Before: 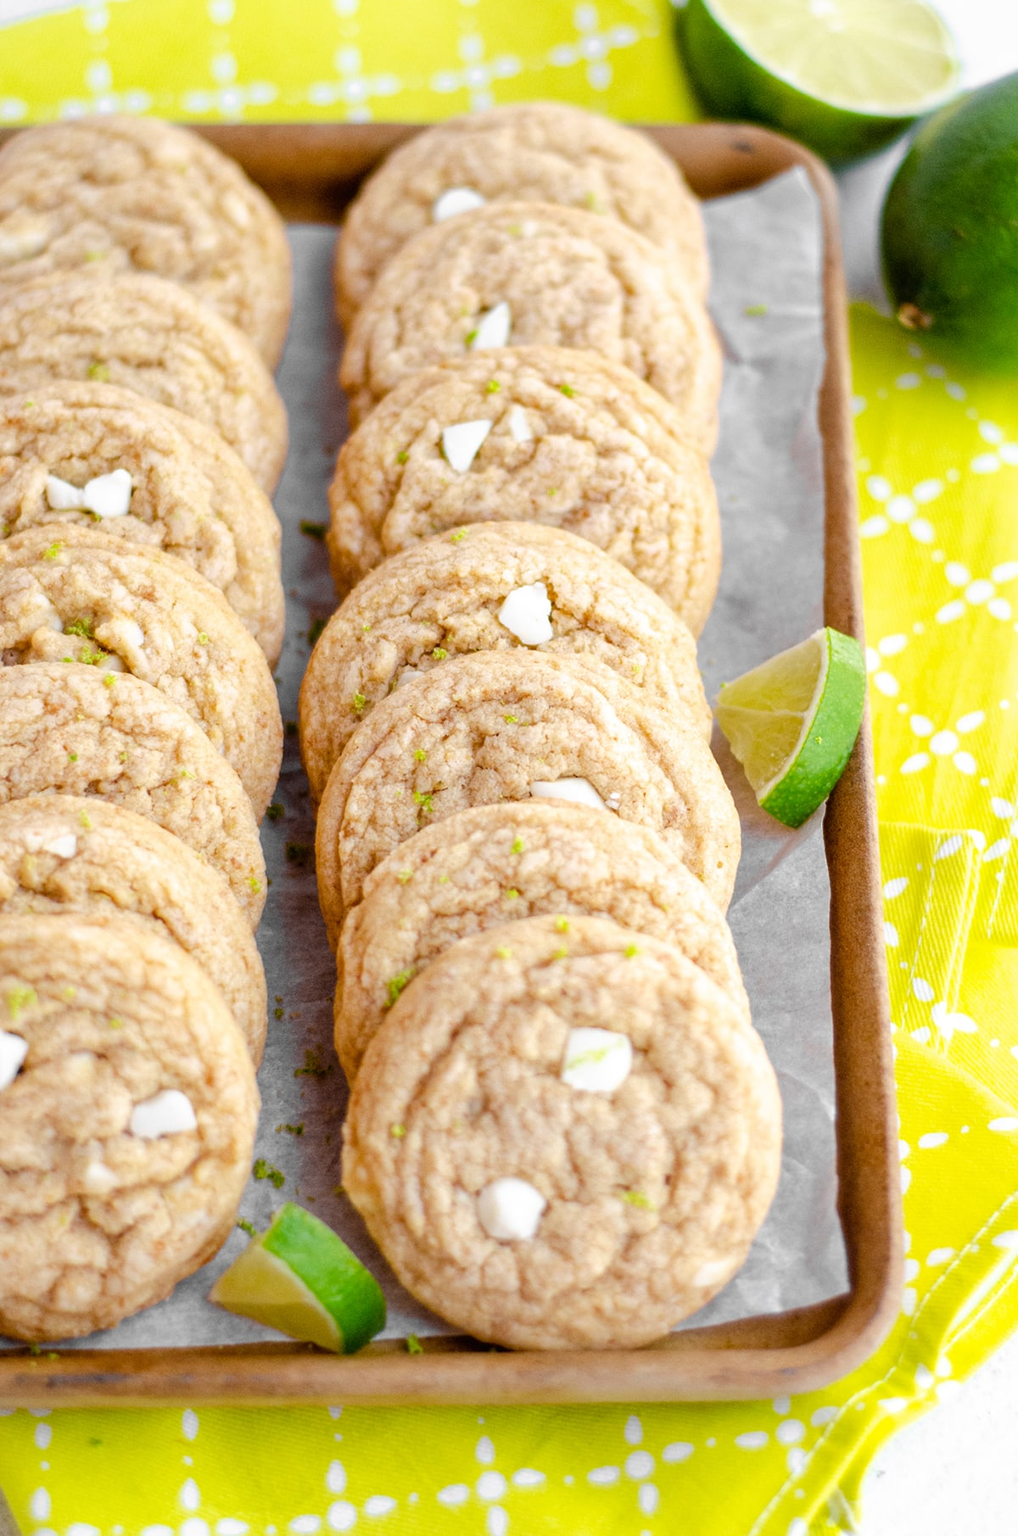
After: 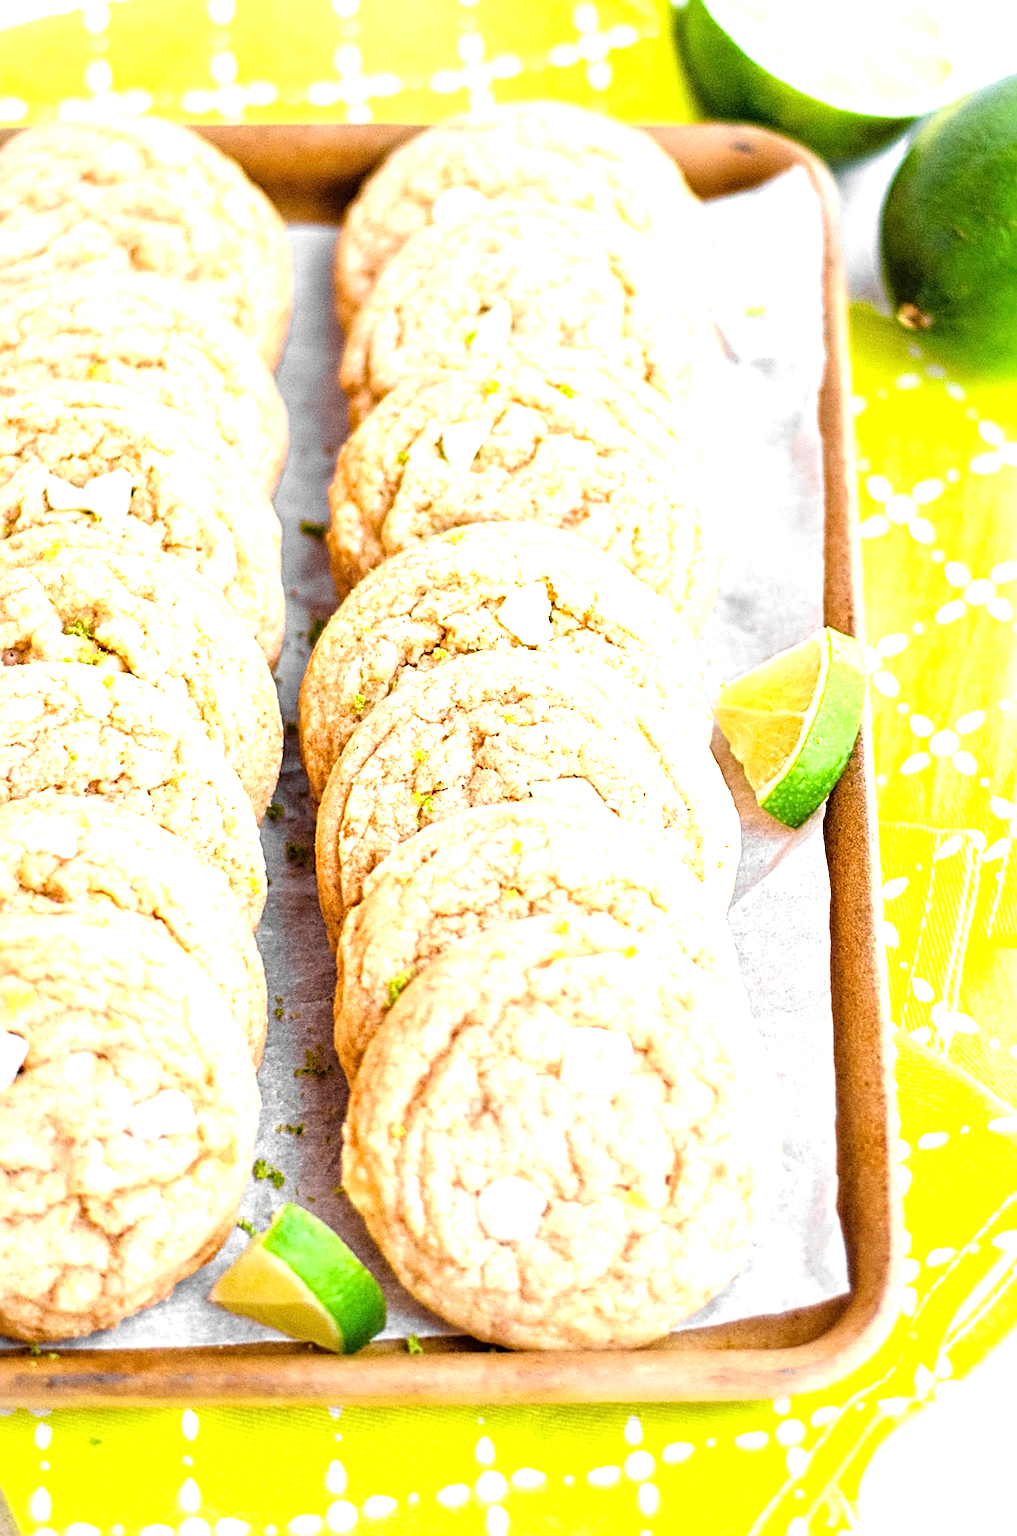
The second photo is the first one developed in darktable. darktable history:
sharpen: radius 2.8, amount 0.731
exposure: black level correction 0, exposure 1.2 EV, compensate exposure bias true, compensate highlight preservation false
